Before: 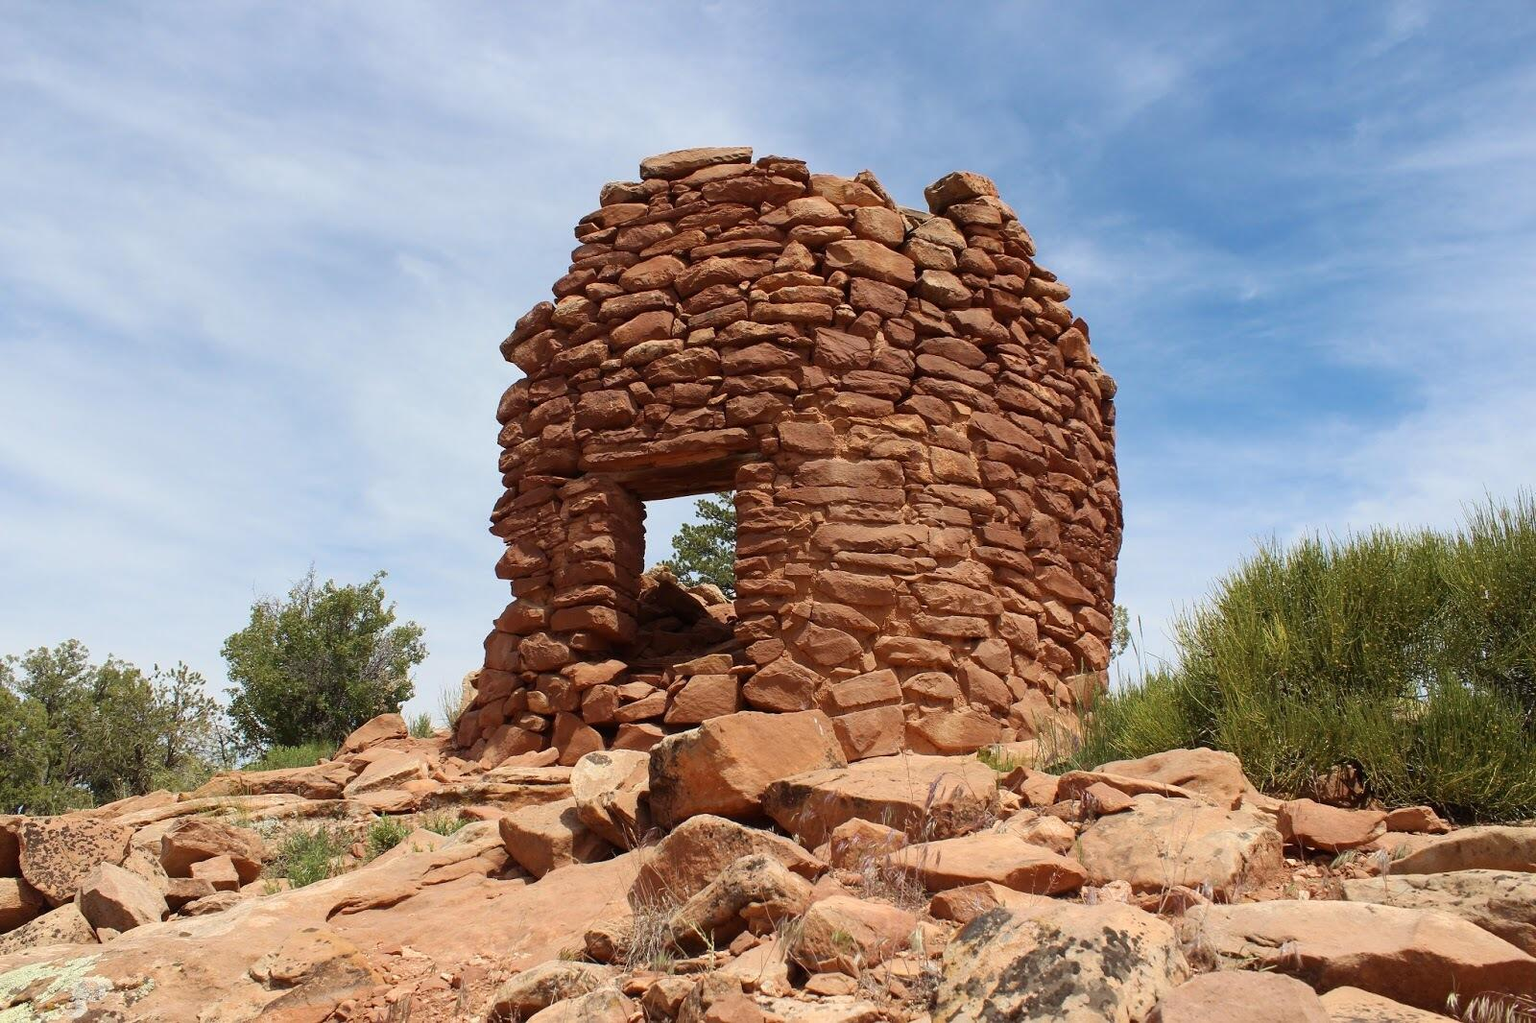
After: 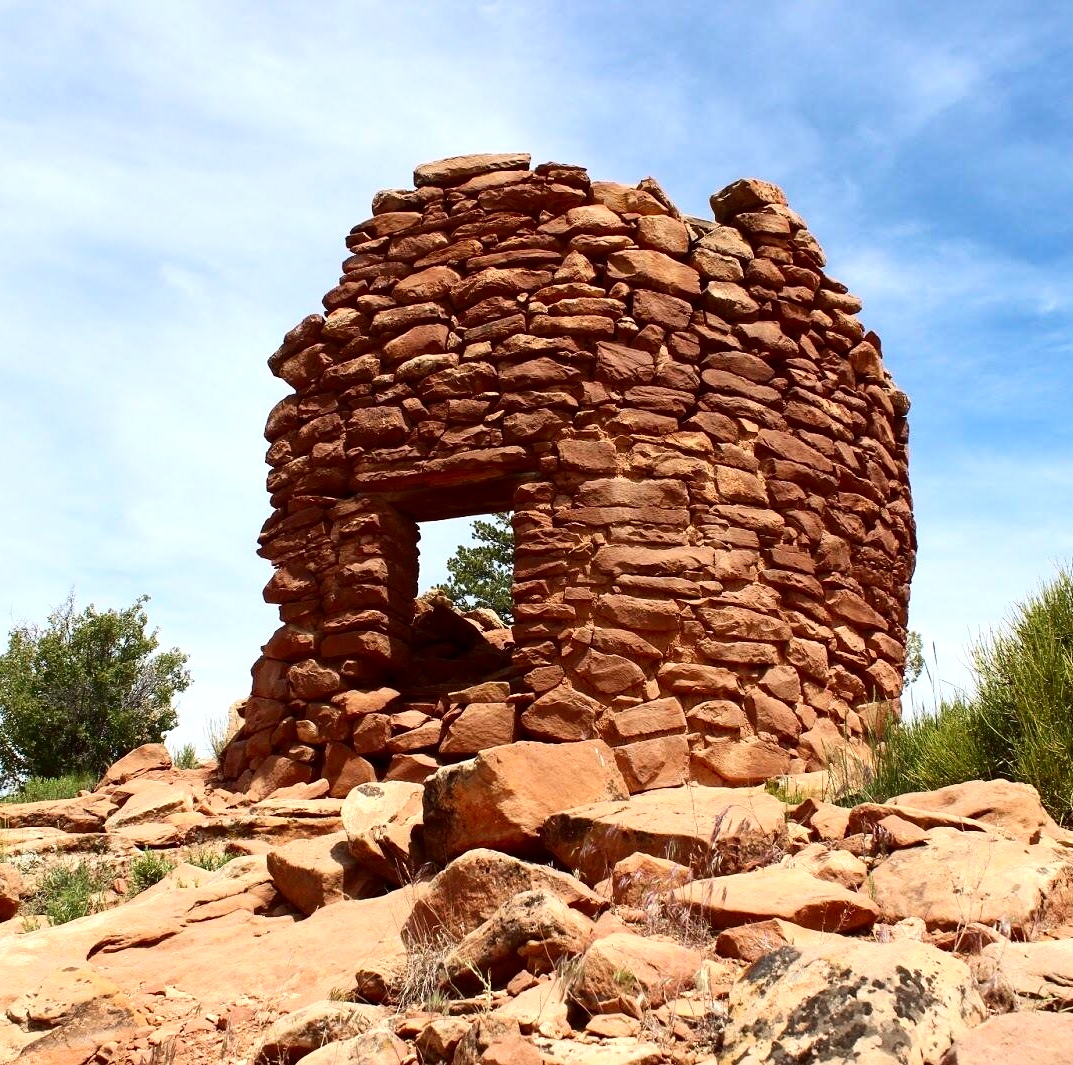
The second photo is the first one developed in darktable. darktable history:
crop and rotate: left 15.854%, right 17.024%
color correction: highlights b* -0.02
contrast brightness saturation: contrast 0.201, brightness -0.115, saturation 0.098
exposure: black level correction 0.001, exposure 0.498 EV, compensate highlight preservation false
